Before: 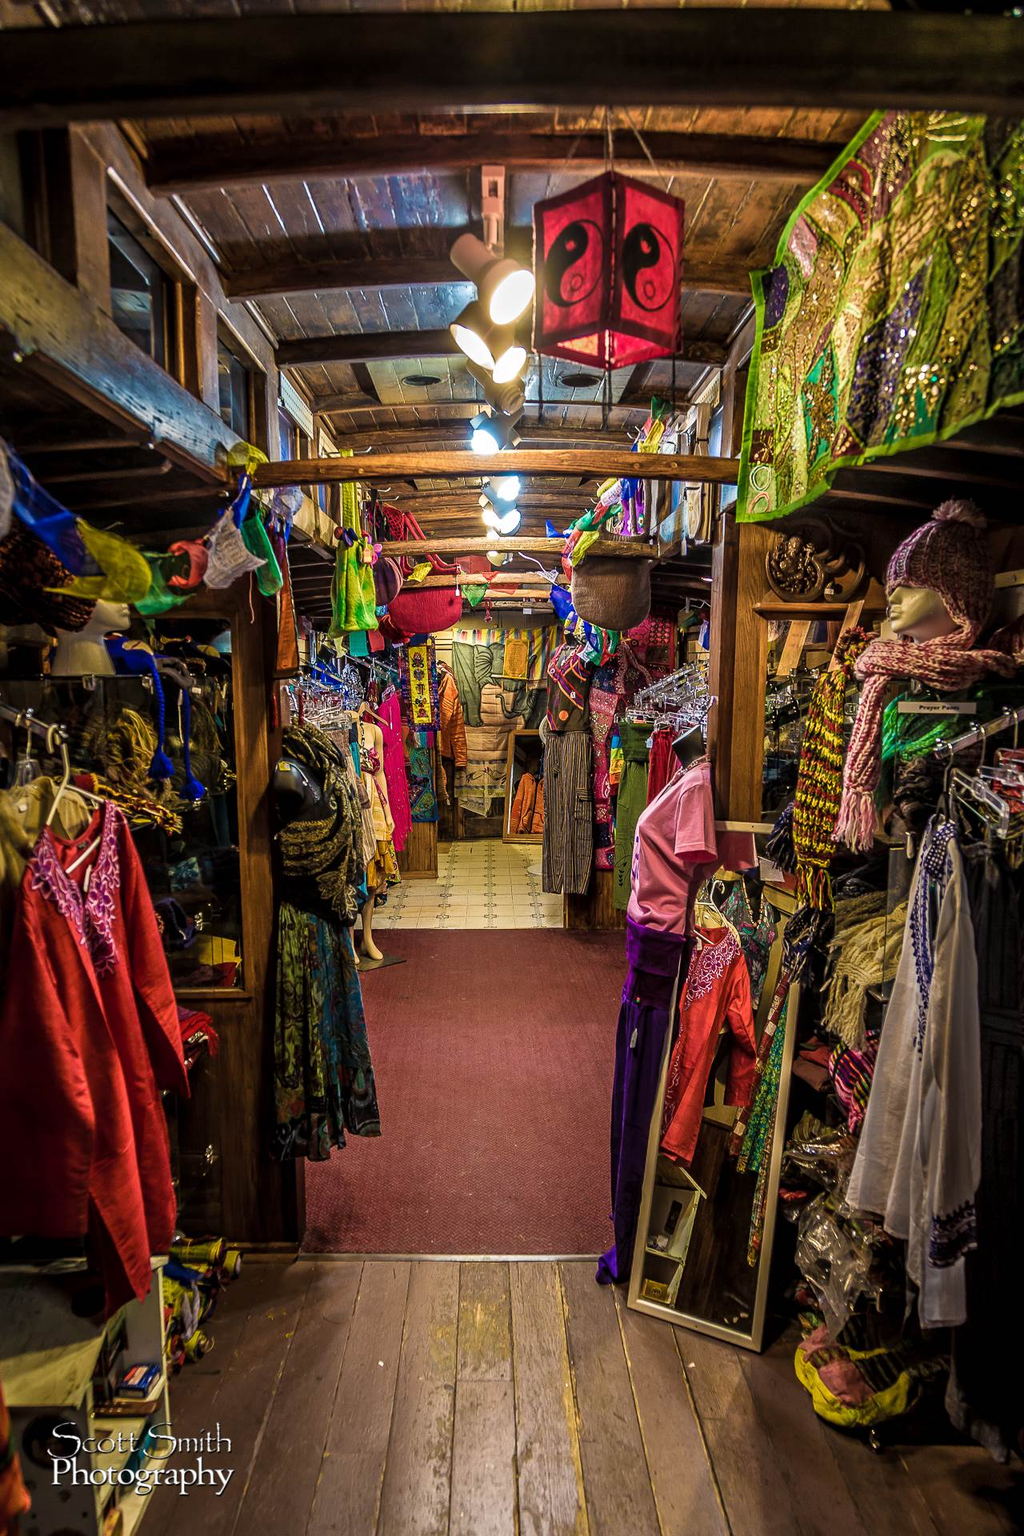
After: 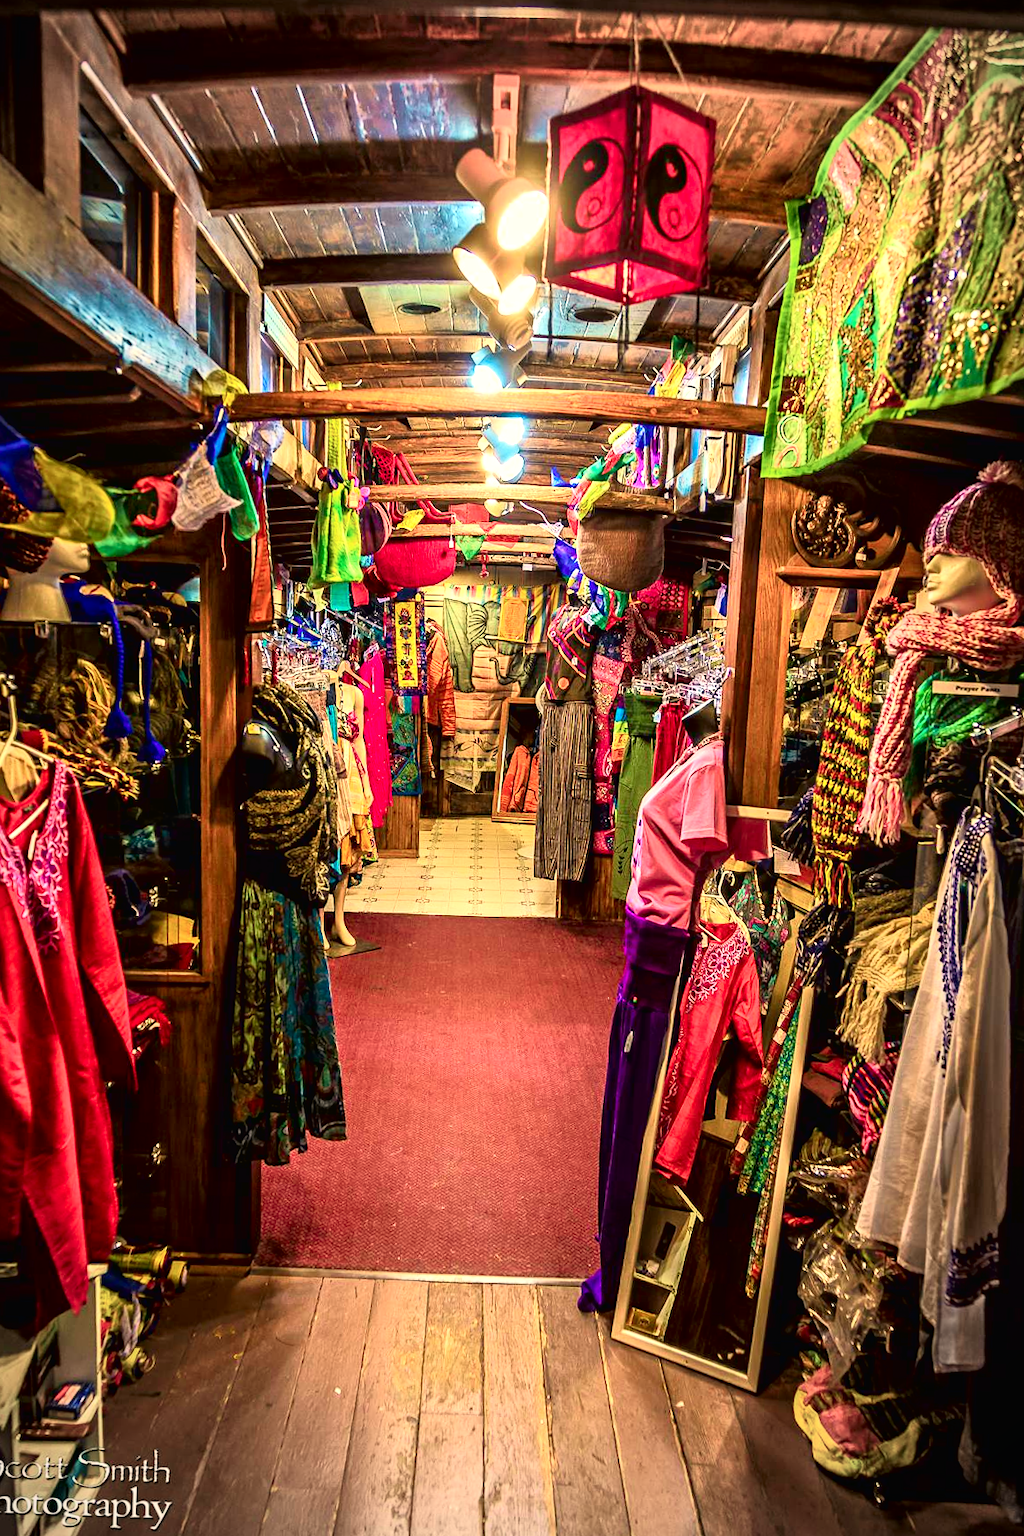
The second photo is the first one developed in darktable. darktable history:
exposure: exposure 0.657 EV, compensate highlight preservation false
tone curve: curves: ch0 [(0, 0.013) (0.054, 0.018) (0.205, 0.191) (0.289, 0.292) (0.39, 0.424) (0.493, 0.551) (0.647, 0.752) (0.796, 0.887) (1, 0.998)]; ch1 [(0, 0) (0.371, 0.339) (0.477, 0.452) (0.494, 0.495) (0.501, 0.501) (0.51, 0.516) (0.54, 0.557) (0.572, 0.605) (0.625, 0.687) (0.774, 0.841) (1, 1)]; ch2 [(0, 0) (0.32, 0.281) (0.403, 0.399) (0.441, 0.428) (0.47, 0.469) (0.498, 0.496) (0.524, 0.543) (0.551, 0.579) (0.633, 0.665) (0.7, 0.711) (1, 1)], color space Lab, independent channels, preserve colors none
vignetting: on, module defaults
white balance: red 1.045, blue 0.932
crop and rotate: angle -1.96°, left 3.097%, top 4.154%, right 1.586%, bottom 0.529%
